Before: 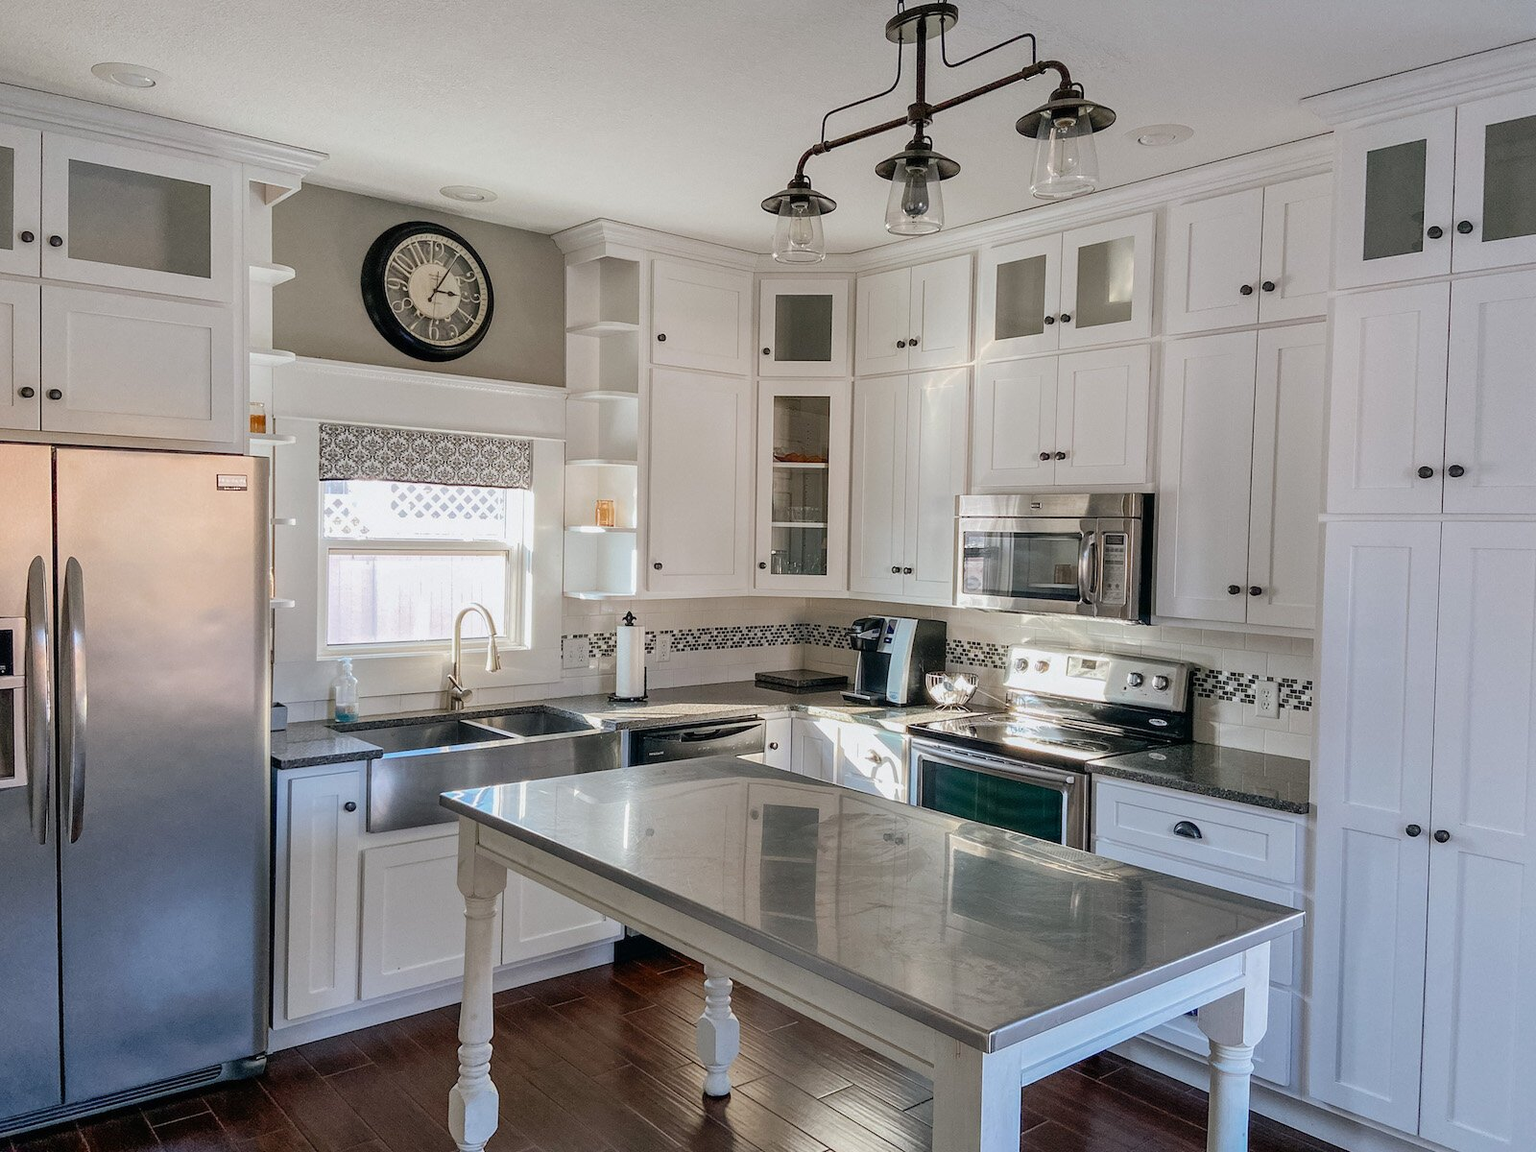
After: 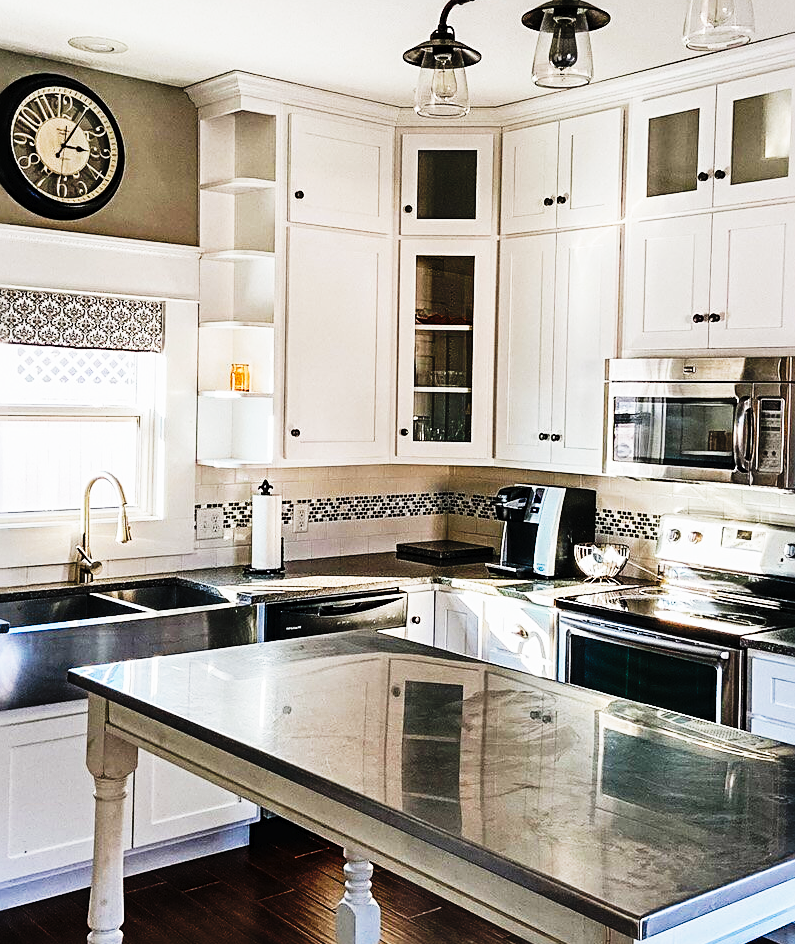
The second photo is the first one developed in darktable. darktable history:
tone curve: curves: ch0 [(0, 0) (0.003, 0.01) (0.011, 0.01) (0.025, 0.011) (0.044, 0.014) (0.069, 0.018) (0.1, 0.022) (0.136, 0.026) (0.177, 0.035) (0.224, 0.051) (0.277, 0.085) (0.335, 0.158) (0.399, 0.299) (0.468, 0.457) (0.543, 0.634) (0.623, 0.801) (0.709, 0.904) (0.801, 0.963) (0.898, 0.986) (1, 1)], preserve colors none
exposure: compensate highlight preservation false
shadows and highlights: shadows 25.12, highlights -23.55
sharpen: radius 3.096
crop and rotate: angle 0.014°, left 24.394%, top 13.131%, right 25.874%, bottom 8.198%
